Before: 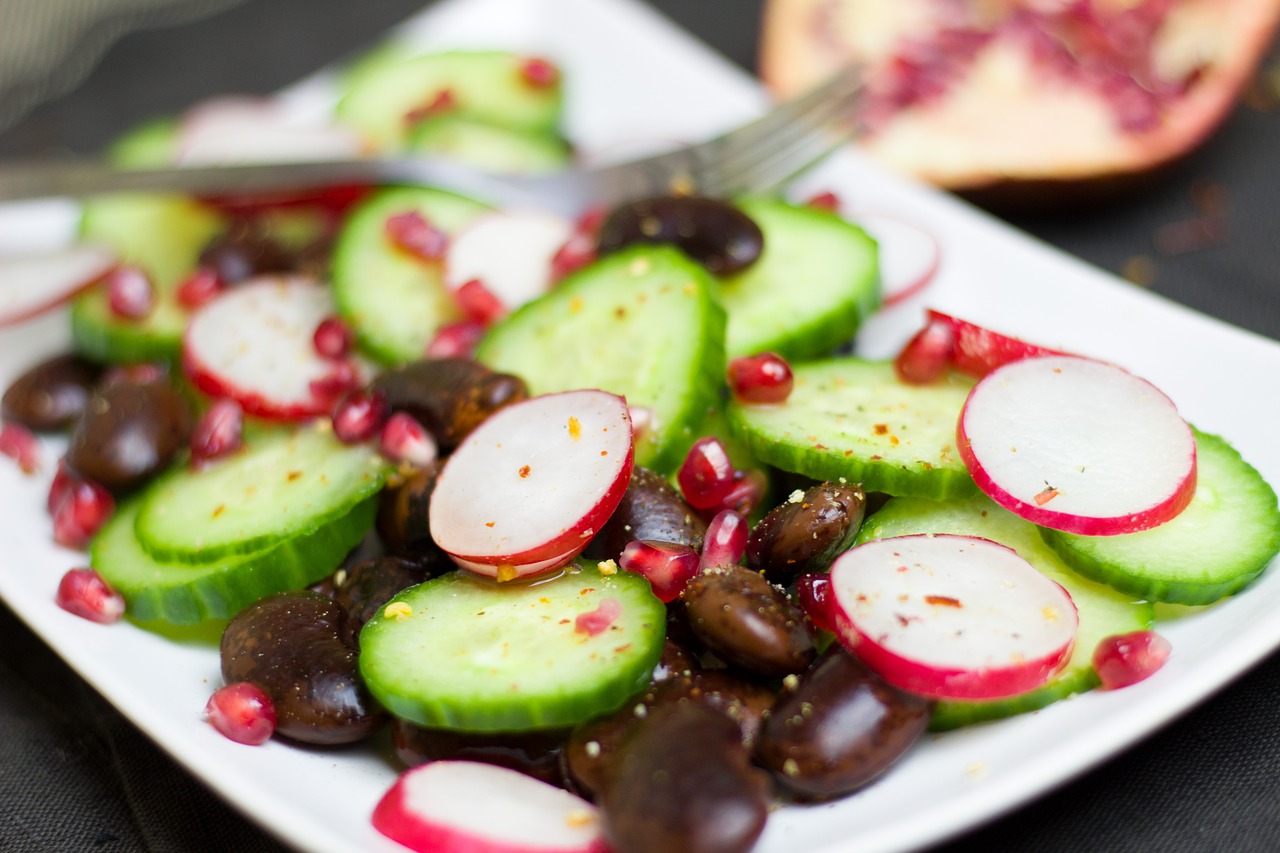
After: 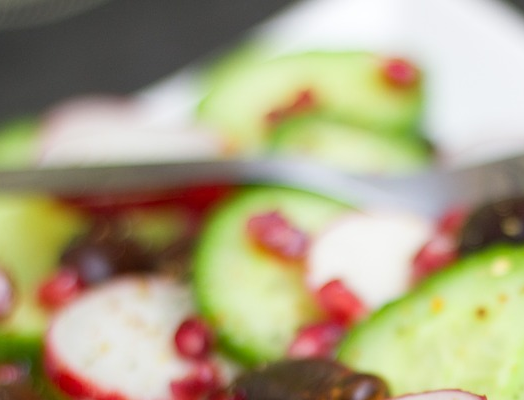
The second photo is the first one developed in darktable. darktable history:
crop and rotate: left 10.88%, top 0.079%, right 48.111%, bottom 52.923%
